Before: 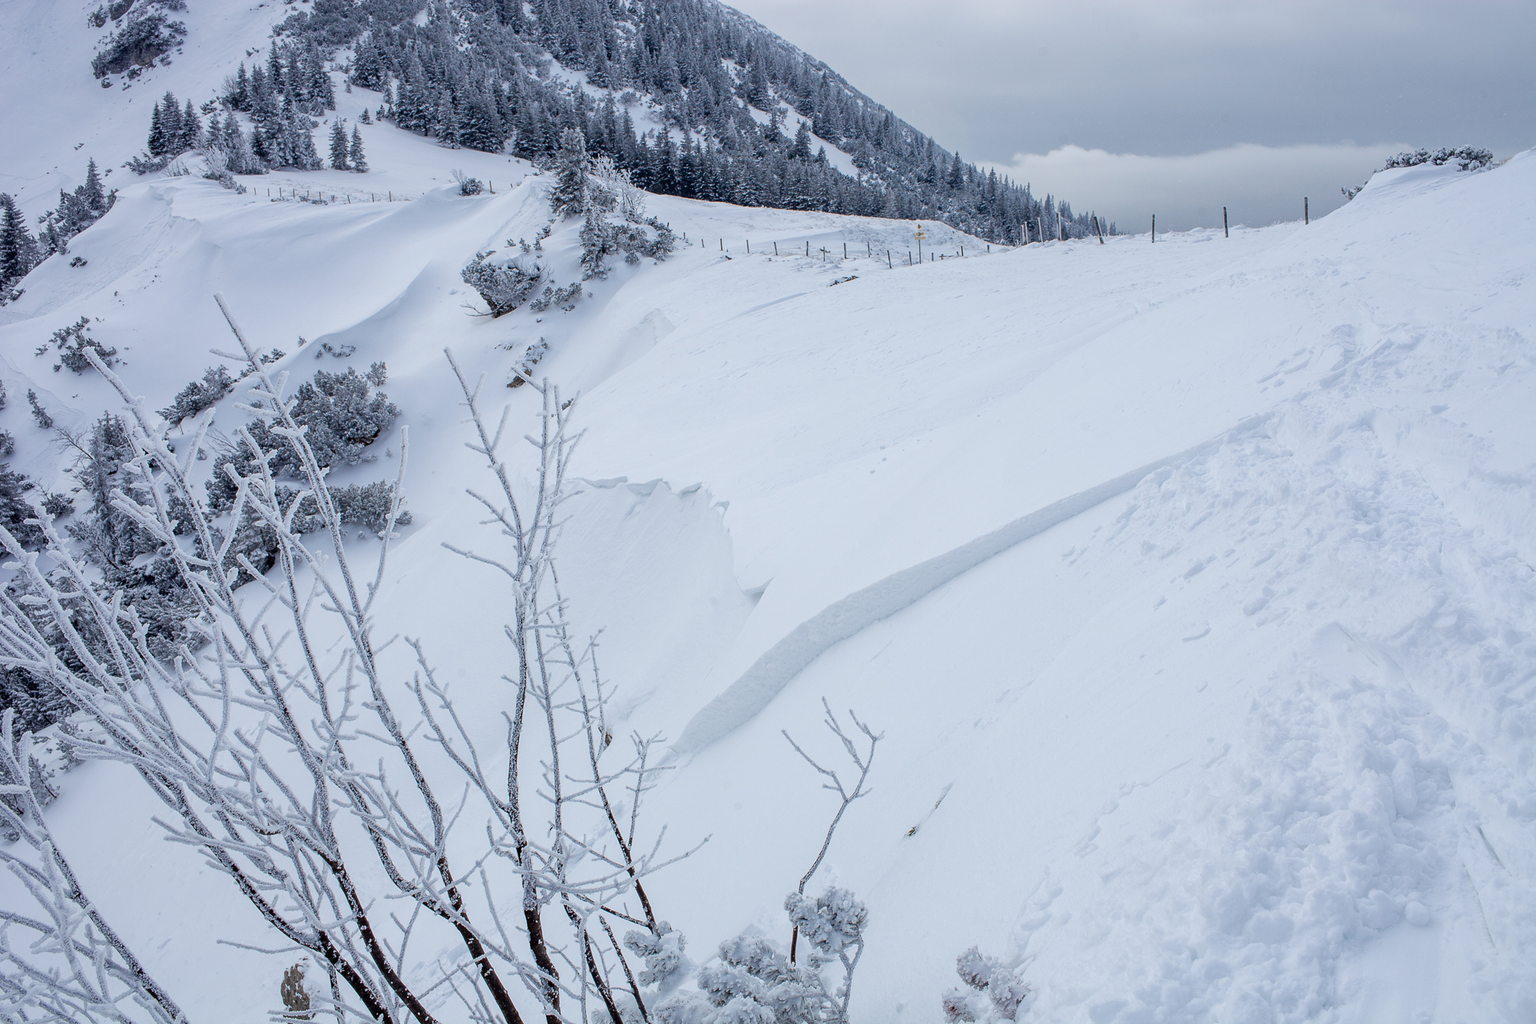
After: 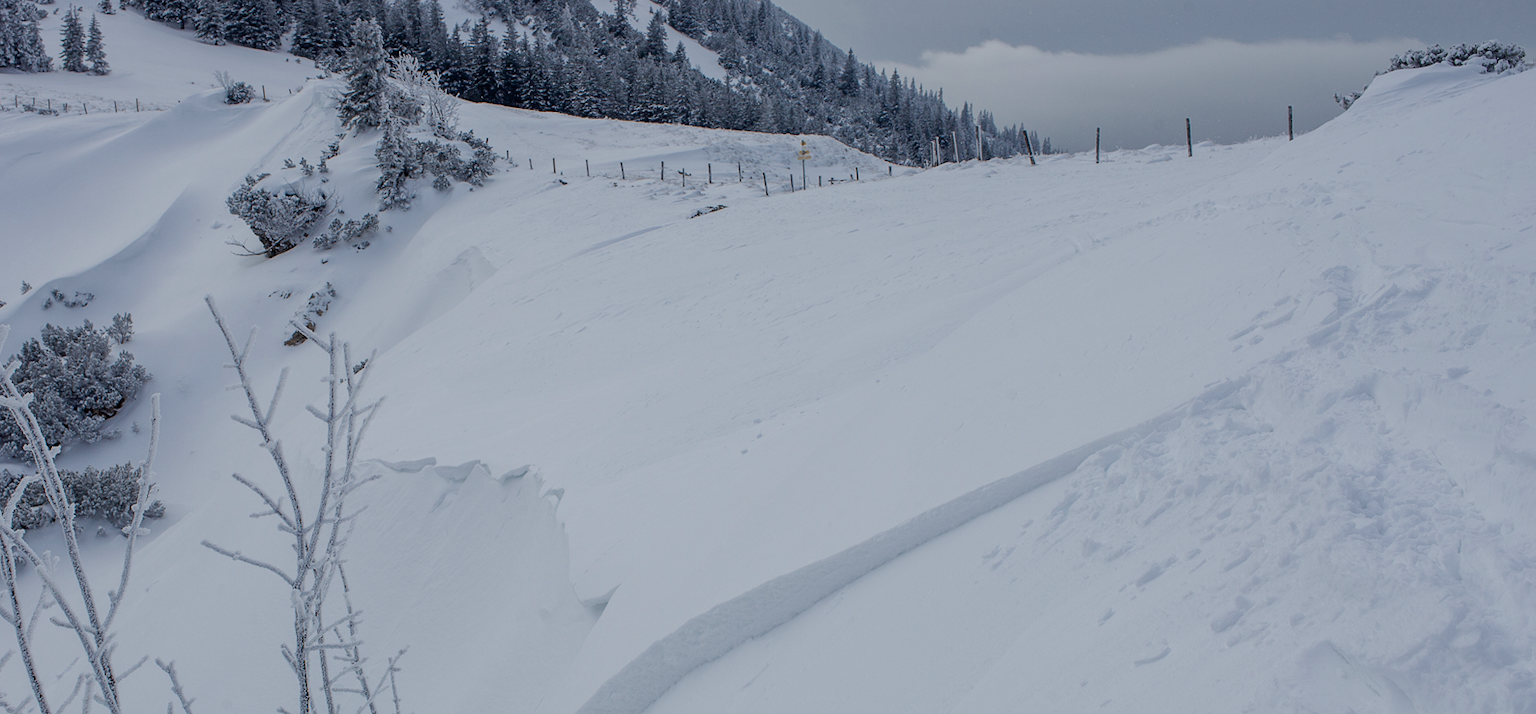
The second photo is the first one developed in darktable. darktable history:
exposure: compensate exposure bias true, compensate highlight preservation false
crop: left 18.338%, top 11.099%, right 2.182%, bottom 33.409%
